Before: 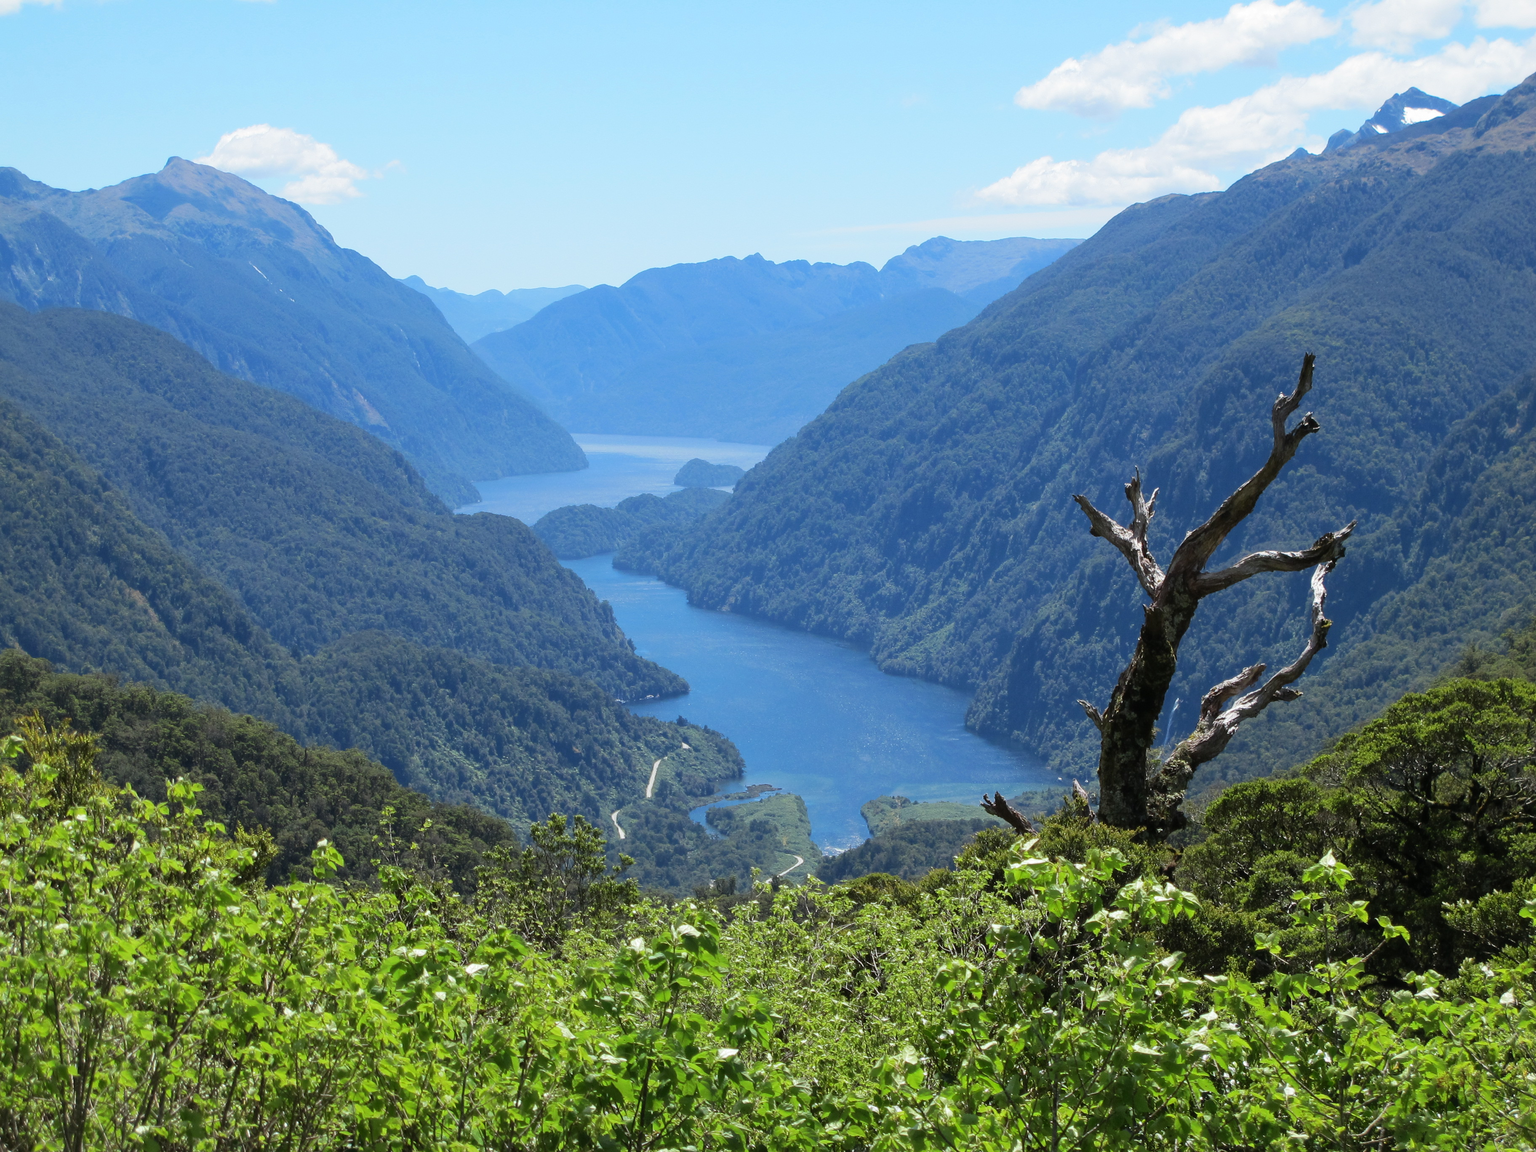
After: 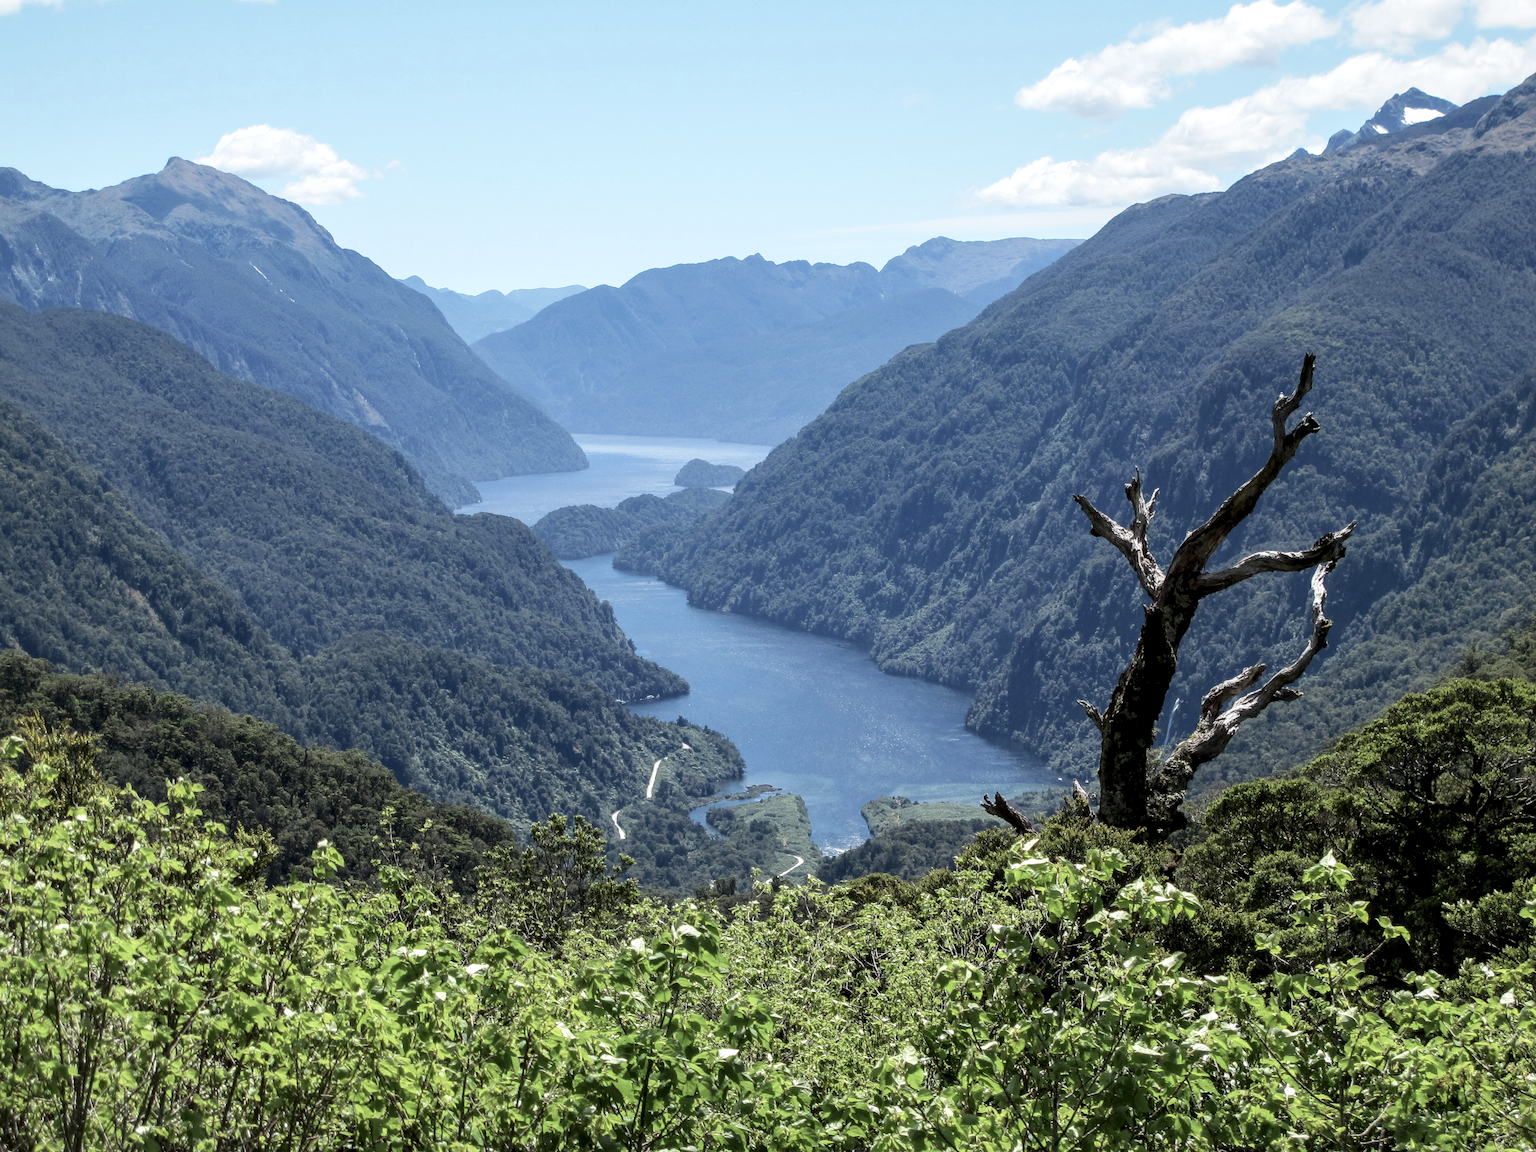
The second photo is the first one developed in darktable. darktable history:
local contrast: detail 142%
contrast brightness saturation: contrast 0.103, saturation -0.294
